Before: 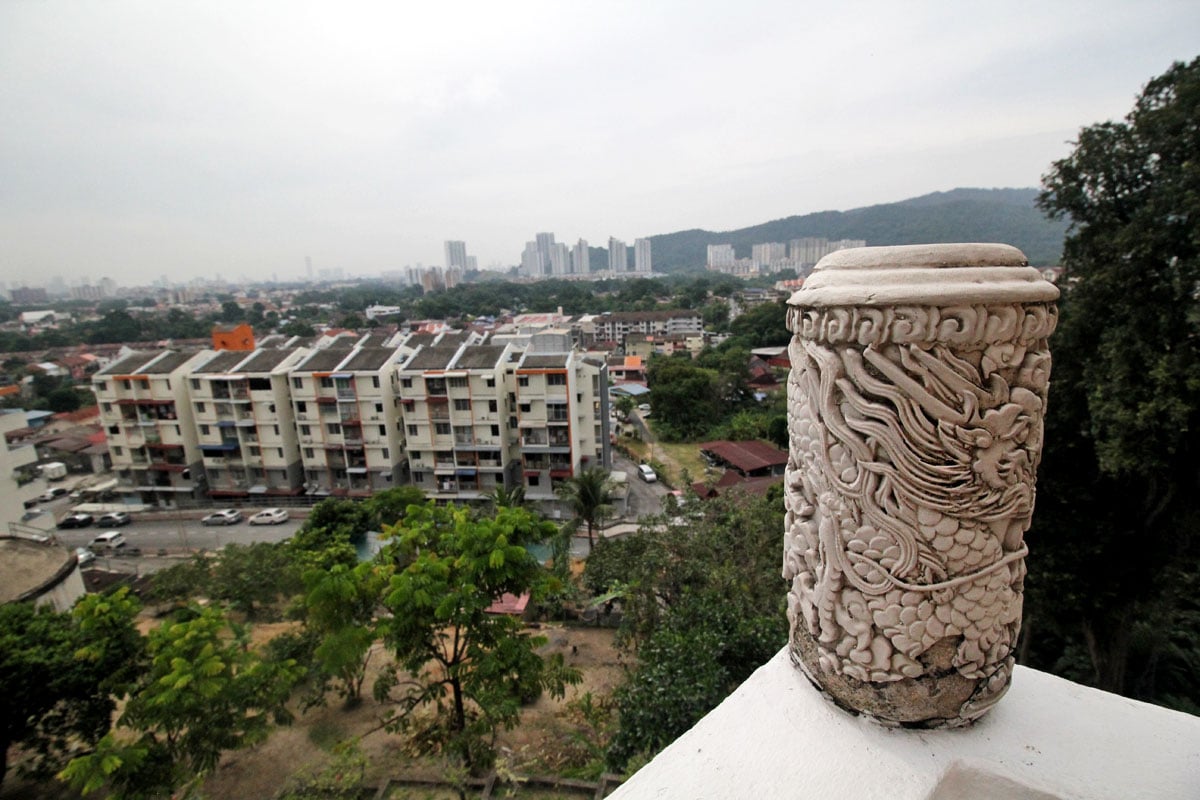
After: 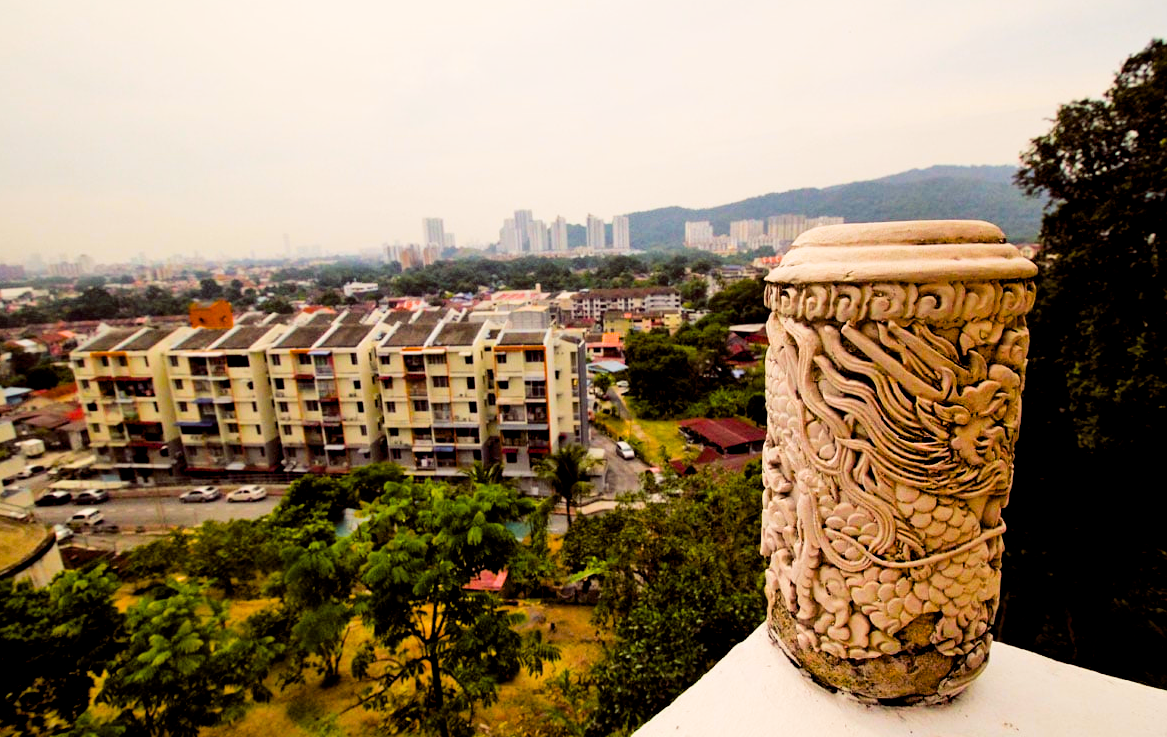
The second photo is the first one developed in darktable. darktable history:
crop: left 1.905%, top 2.882%, right 0.825%, bottom 4.986%
exposure: black level correction 0.001, exposure 0.499 EV, compensate exposure bias true, compensate highlight preservation false
local contrast: mode bilateral grid, contrast 11, coarseness 25, detail 115%, midtone range 0.2
color balance rgb: highlights gain › chroma 2.981%, highlights gain › hue 73.38°, global offset › luminance -0.223%, global offset › chroma 0.261%, perceptual saturation grading › global saturation 66.015%, perceptual saturation grading › highlights 49.89%, perceptual saturation grading › shadows 29.694%, global vibrance 21.784%
filmic rgb: black relative exposure -5.01 EV, white relative exposure 3.55 EV, hardness 3.17, contrast 1.297, highlights saturation mix -49.43%
